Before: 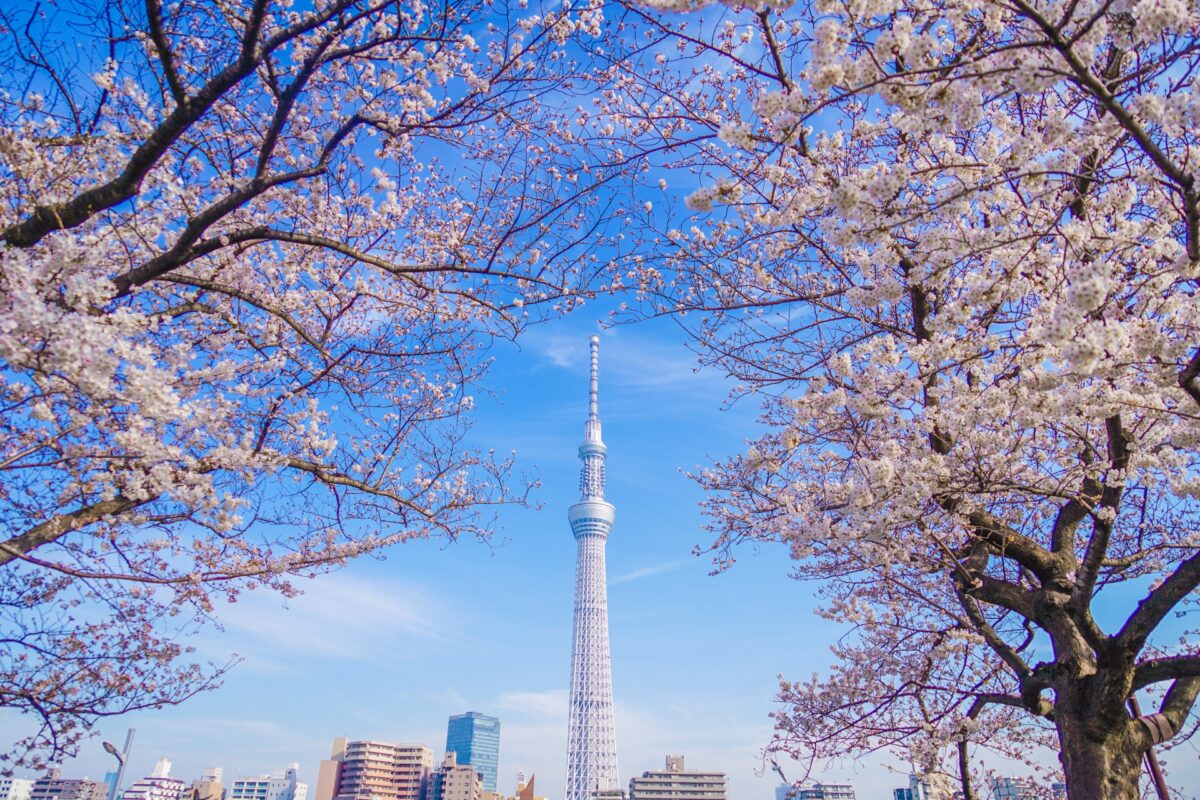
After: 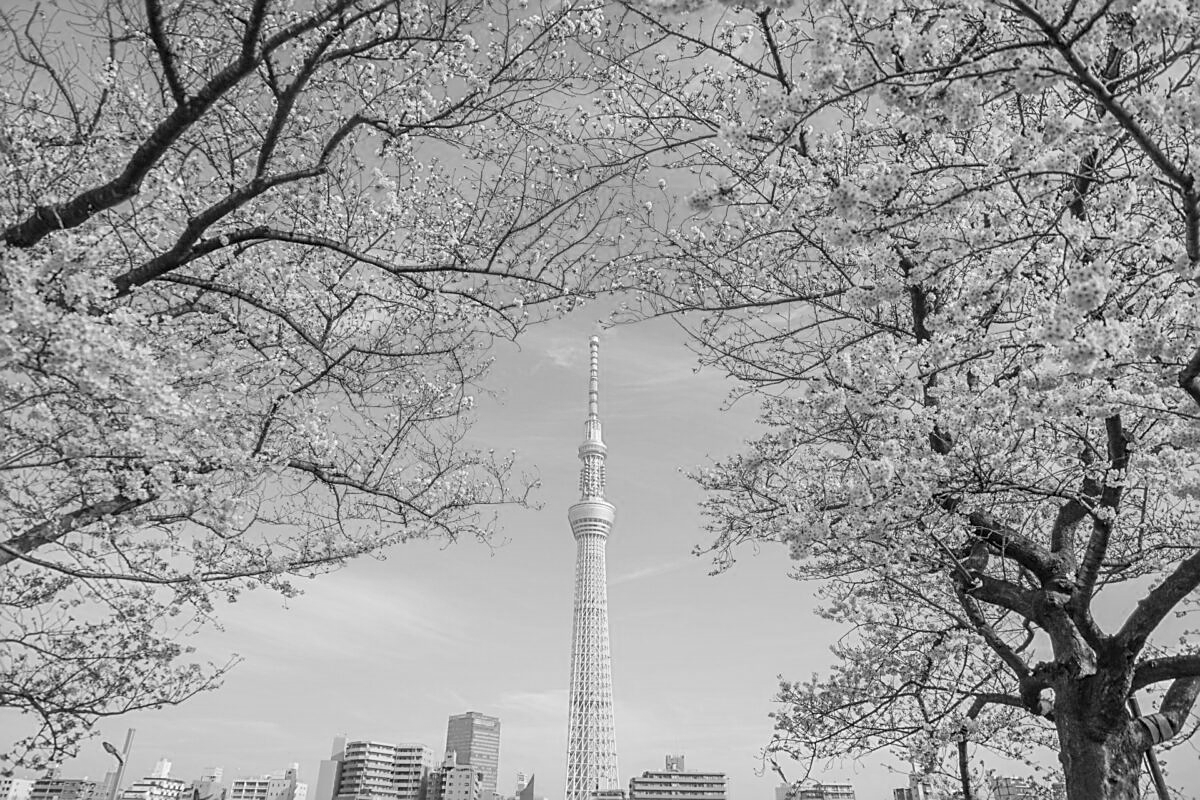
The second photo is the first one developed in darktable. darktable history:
color calibration: output gray [0.21, 0.42, 0.37, 0], gray › normalize channels true, illuminant same as pipeline (D50), adaptation XYZ, x 0.346, y 0.359, gamut compression 0
sharpen: on, module defaults
